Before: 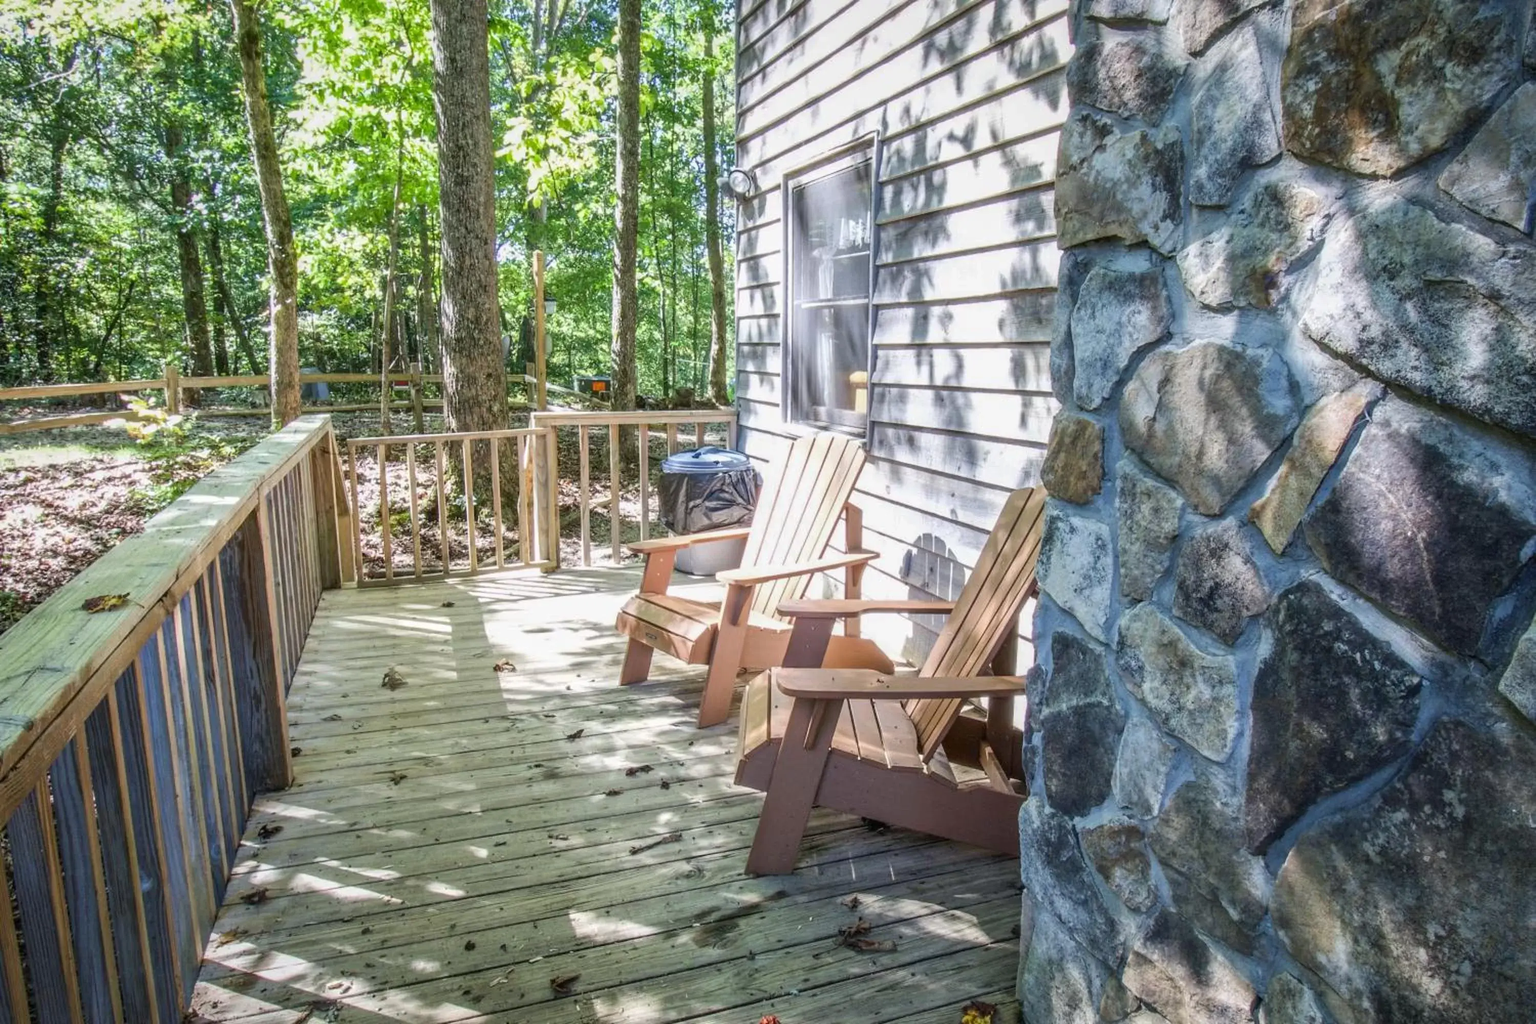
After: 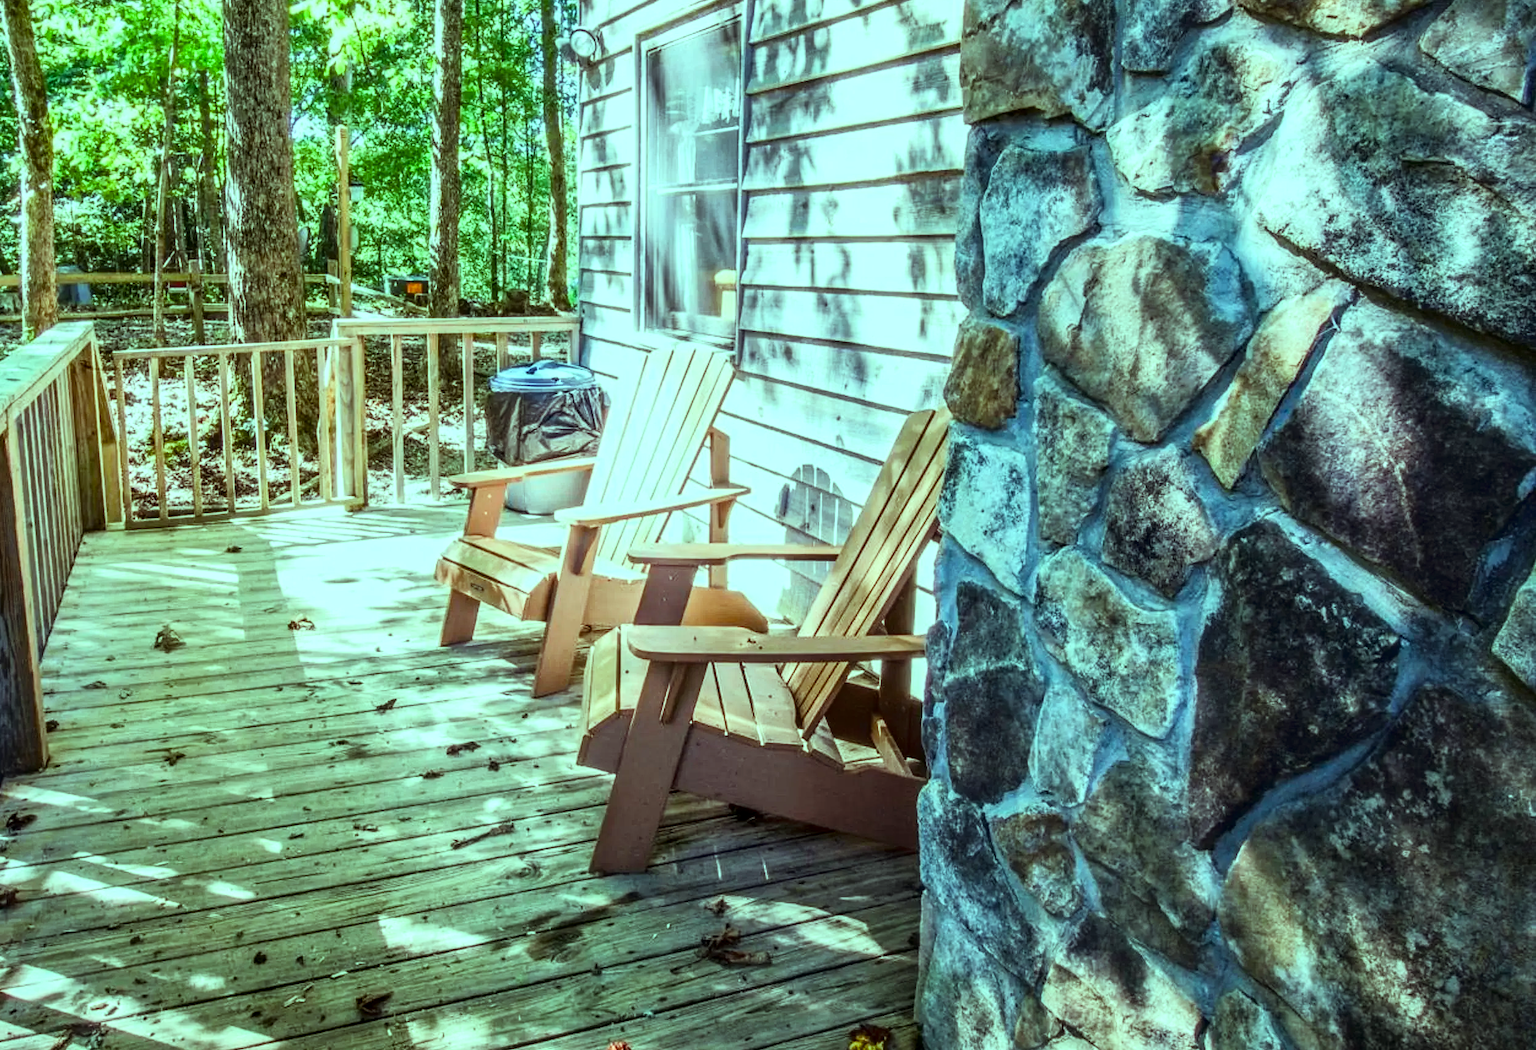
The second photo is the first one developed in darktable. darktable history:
color correction: highlights a* -4.47, highlights b* 6.81
tone curve: curves: ch0 [(0, 0.022) (0.114, 0.096) (0.282, 0.299) (0.456, 0.51) (0.613, 0.693) (0.786, 0.843) (0.999, 0.949)]; ch1 [(0, 0) (0.384, 0.365) (0.463, 0.447) (0.486, 0.474) (0.503, 0.5) (0.535, 0.522) (0.555, 0.546) (0.593, 0.599) (0.755, 0.793) (1, 1)]; ch2 [(0, 0) (0.369, 0.375) (0.449, 0.434) (0.501, 0.5) (0.528, 0.517) (0.561, 0.57) (0.612, 0.631) (0.668, 0.659) (1, 1)], color space Lab, linked channels, preserve colors none
crop: left 16.479%, top 14.252%
local contrast: on, module defaults
color balance rgb: power › luminance -3.991%, power › chroma 0.584%, power › hue 43.11°, highlights gain › chroma 7.392%, highlights gain › hue 182.98°, shadows fall-off 101%, linear chroma grading › global chroma 0.968%, perceptual saturation grading › global saturation 20%, perceptual saturation grading › highlights -49.839%, perceptual saturation grading › shadows 25.36%, perceptual brilliance grading › global brilliance 15.261%, perceptual brilliance grading › shadows -34.795%, mask middle-gray fulcrum 22.644%, global vibrance 9.519%
